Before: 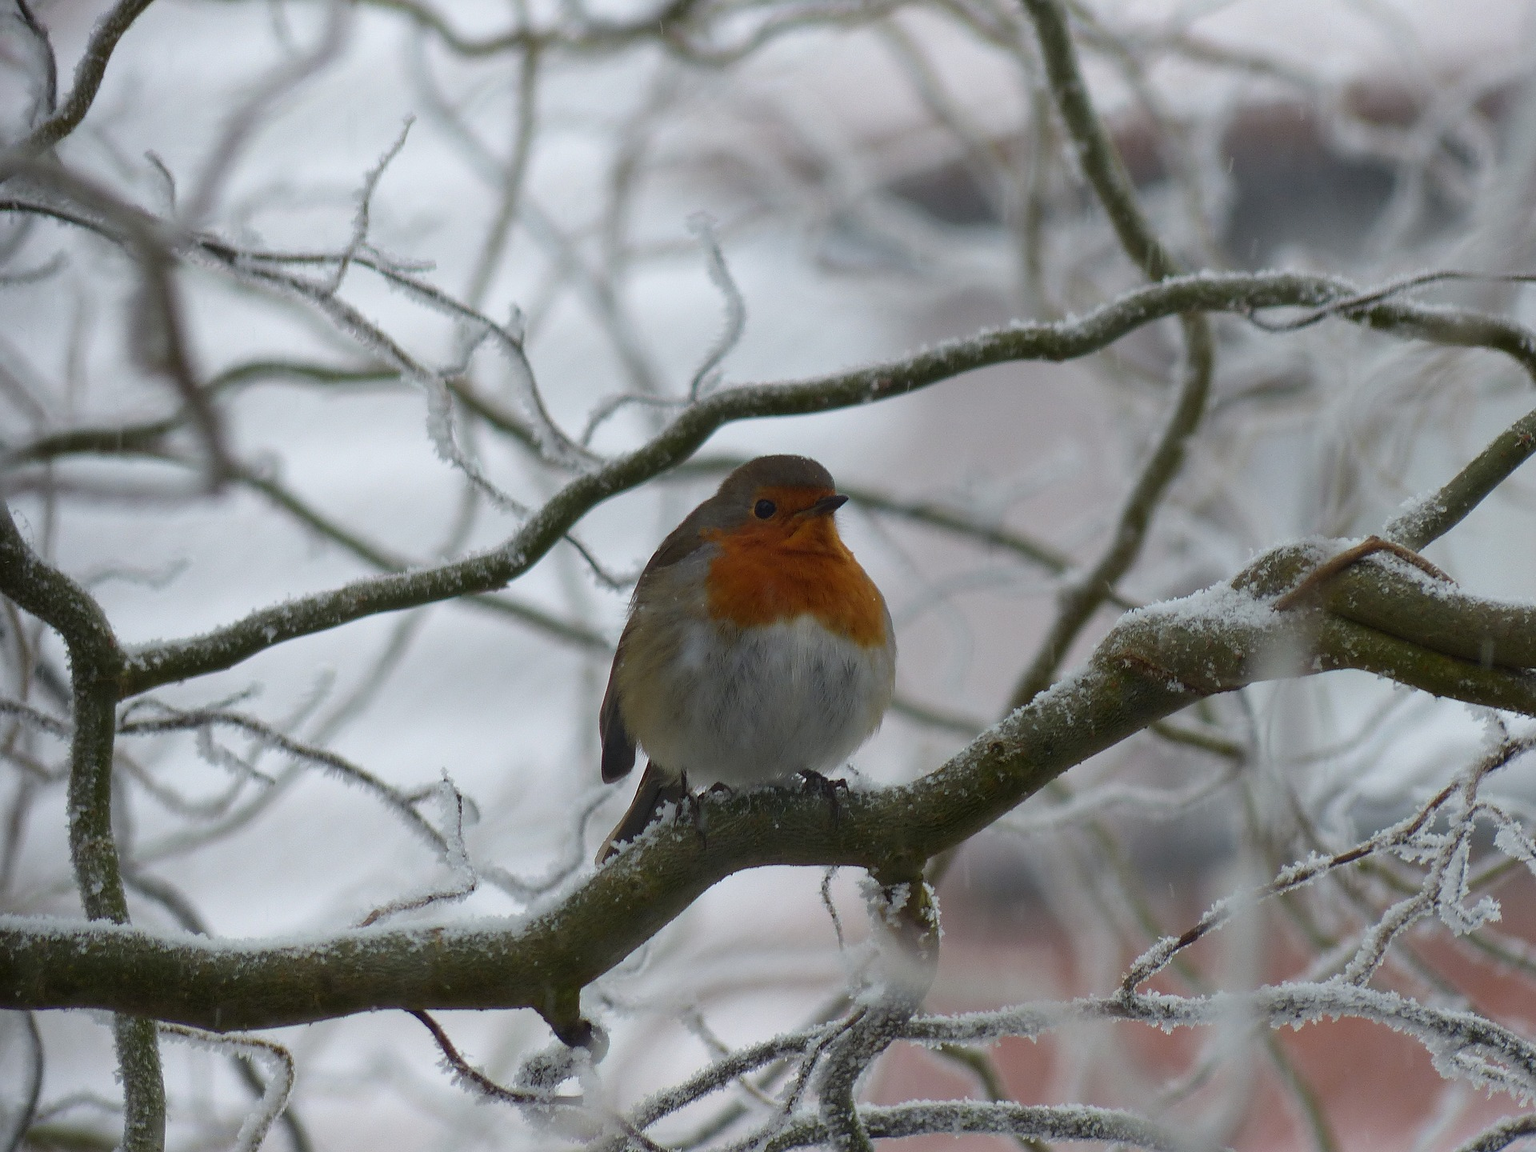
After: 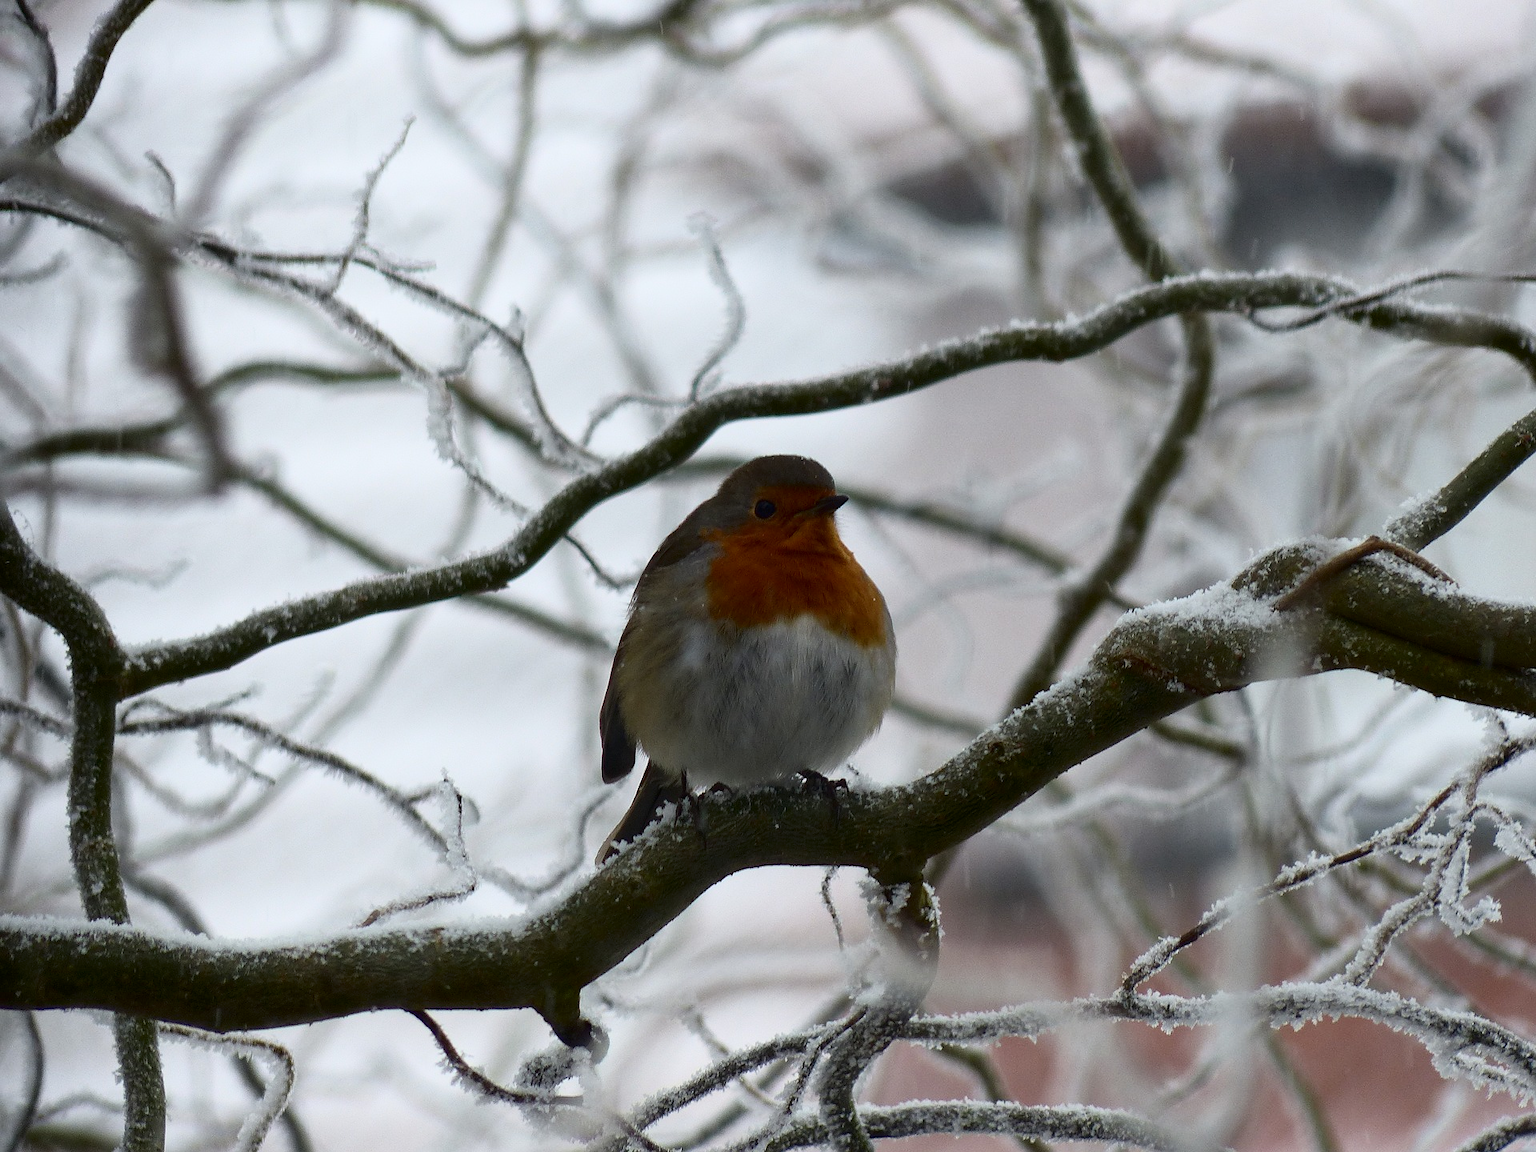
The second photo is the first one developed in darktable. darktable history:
exposure: black level correction 0.002, compensate highlight preservation false
tone curve: curves: ch0 [(0, 0) (0.137, 0.063) (0.255, 0.176) (0.502, 0.502) (0.749, 0.839) (1, 1)], color space Lab, independent channels, preserve colors none
